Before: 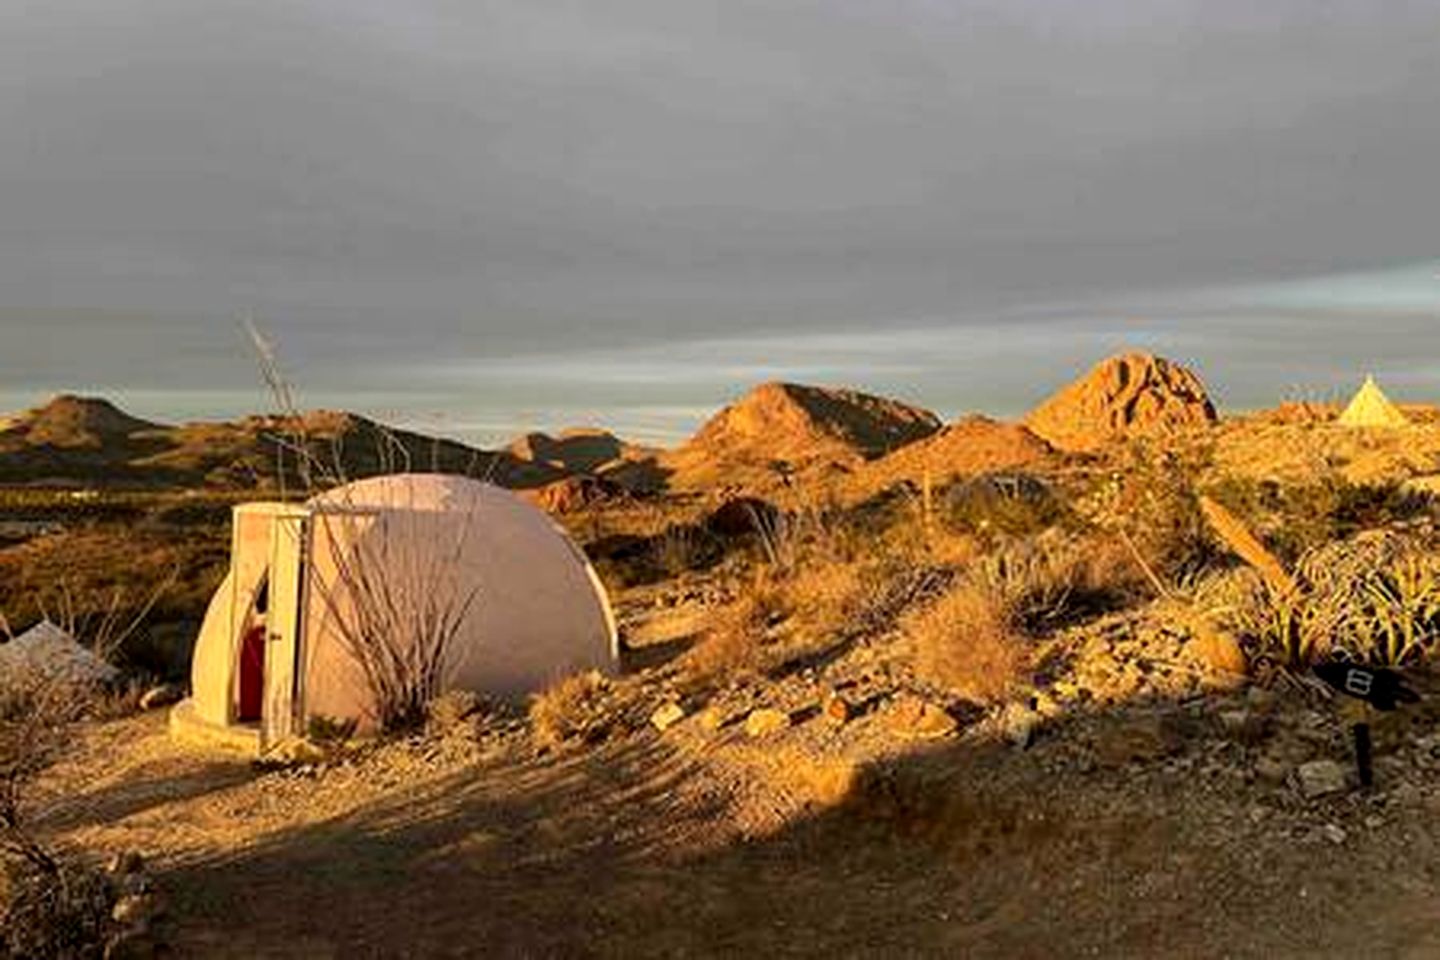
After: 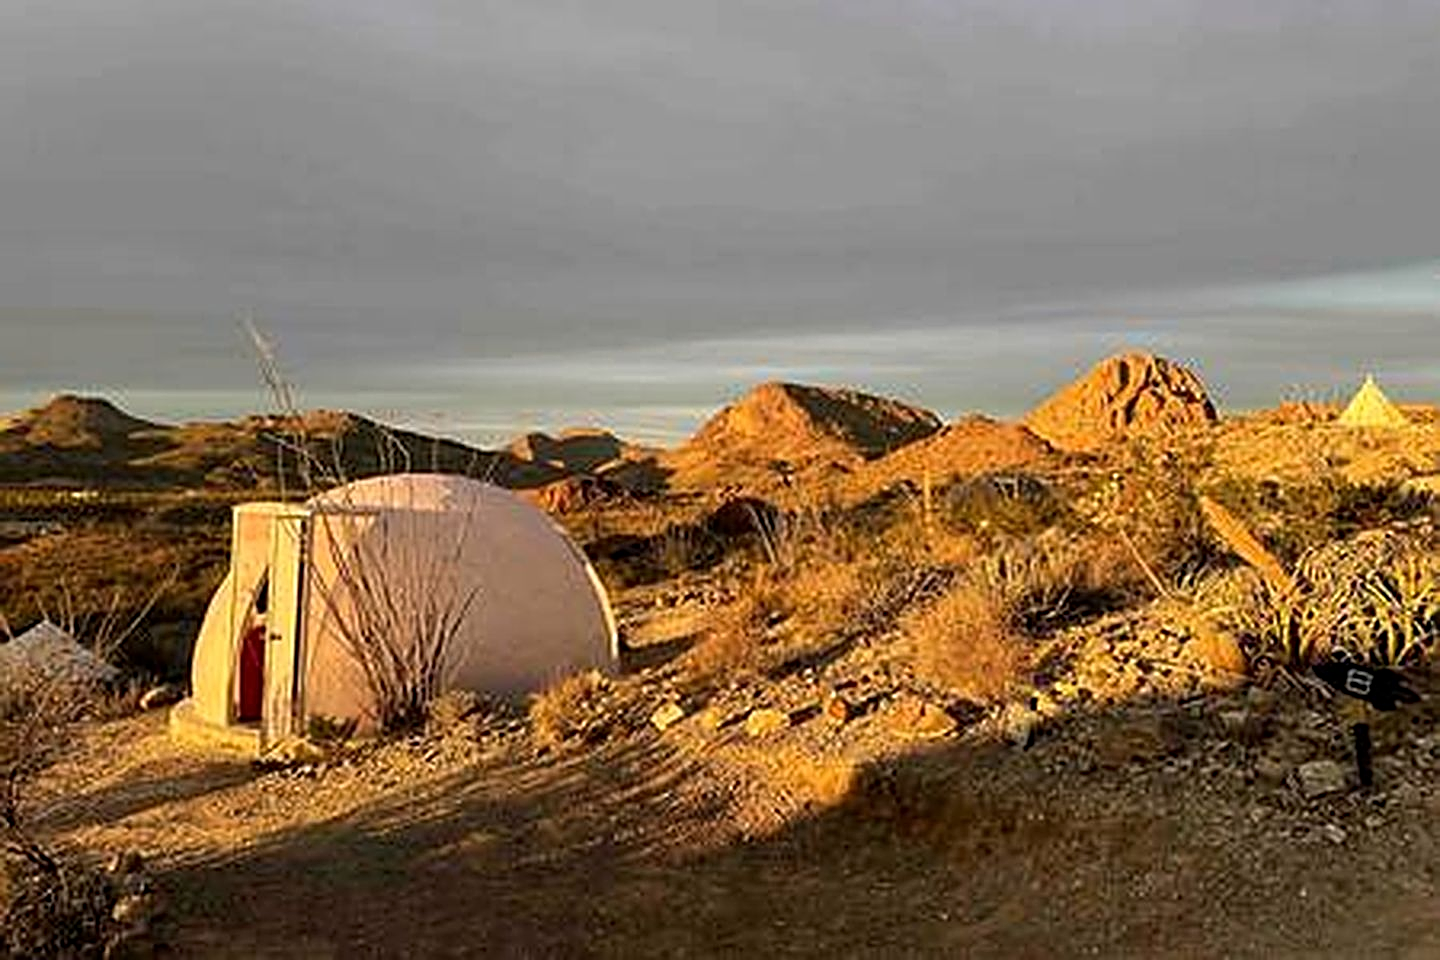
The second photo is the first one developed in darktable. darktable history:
sharpen: radius 2.673, amount 0.654
exposure: compensate highlight preservation false
